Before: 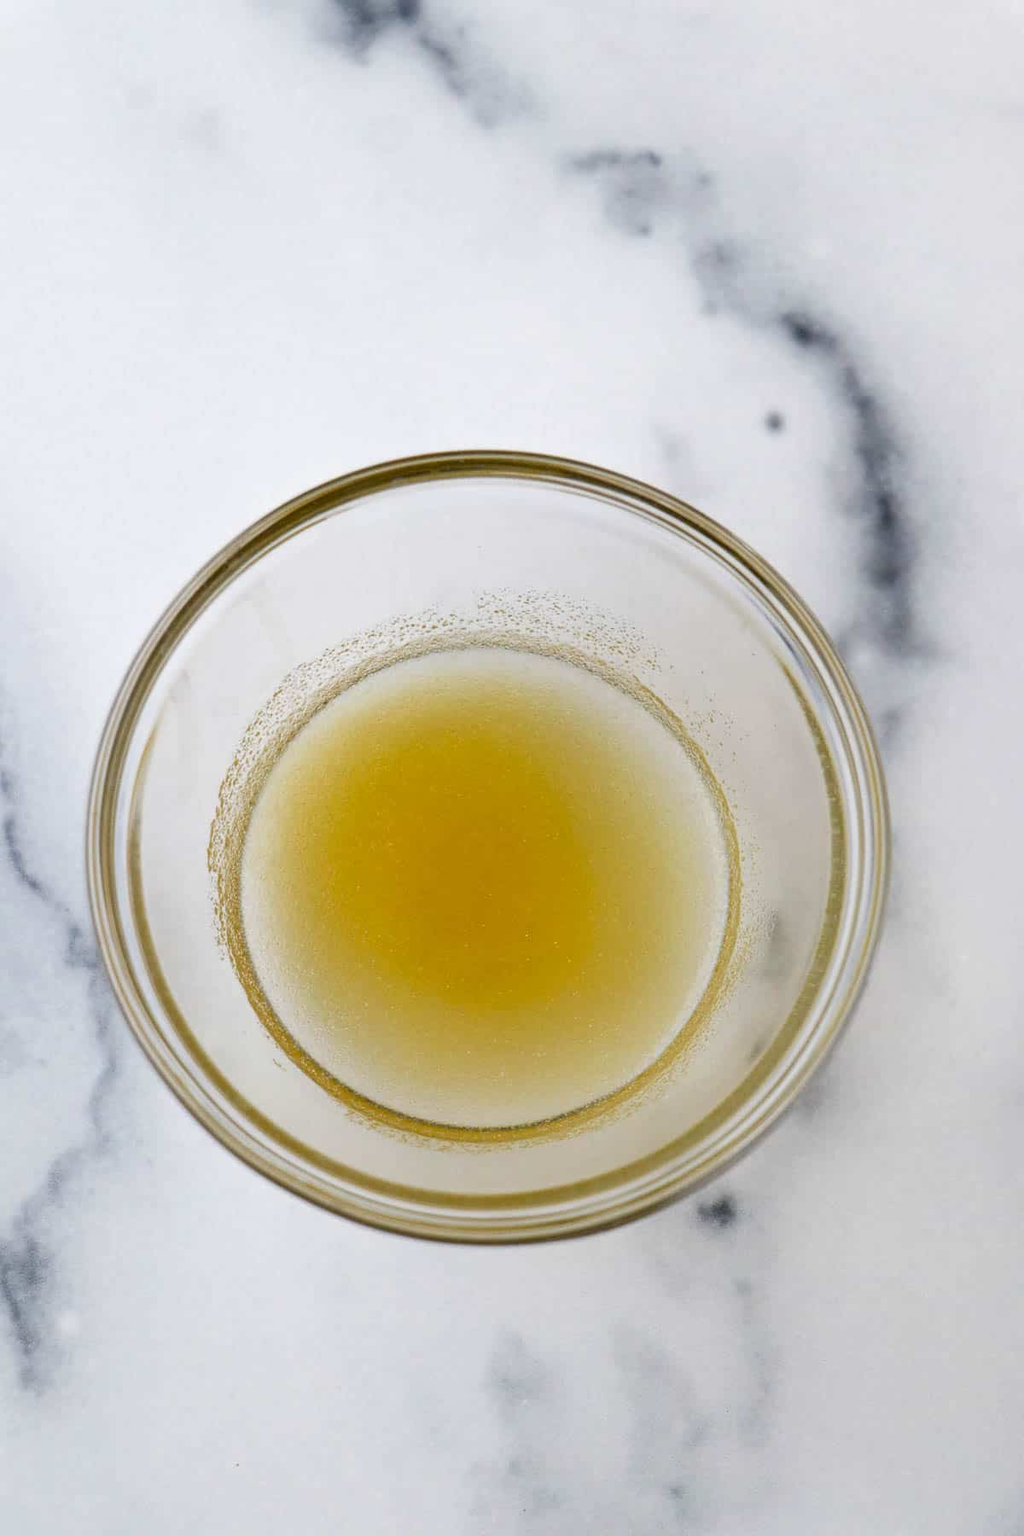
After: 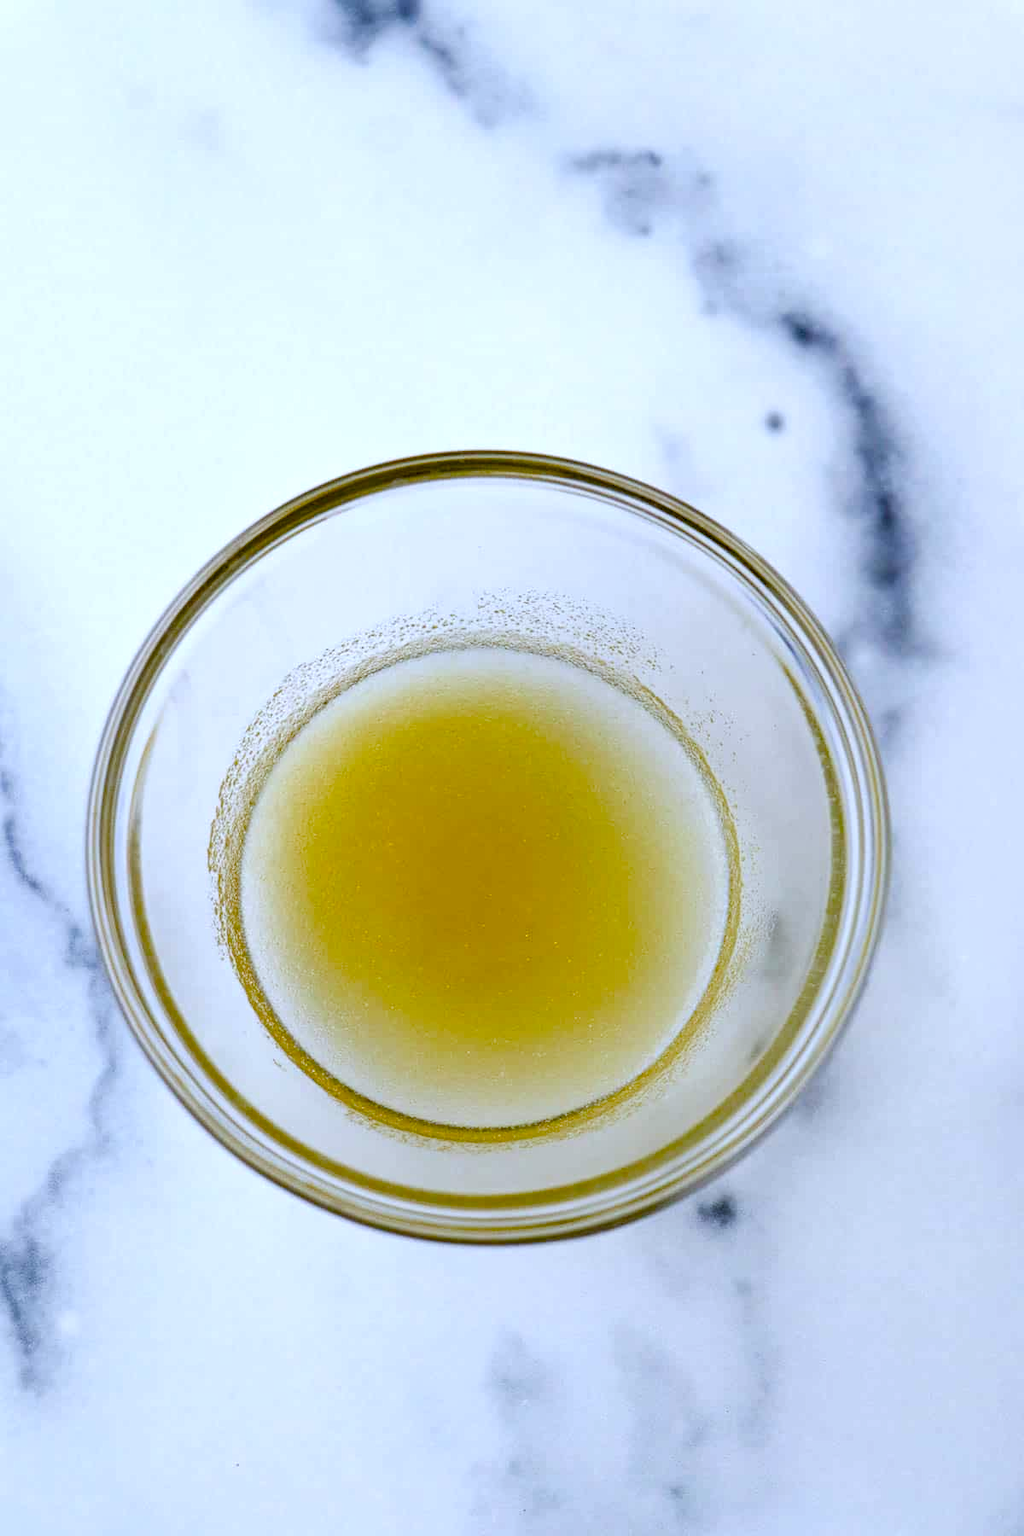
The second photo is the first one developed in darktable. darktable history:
white balance: red 0.926, green 1.003, blue 1.133
color balance rgb: shadows lift › luminance -9.41%, highlights gain › luminance 17.6%, global offset › luminance -1.45%, perceptual saturation grading › highlights -17.77%, perceptual saturation grading › mid-tones 33.1%, perceptual saturation grading › shadows 50.52%, global vibrance 24.22%
